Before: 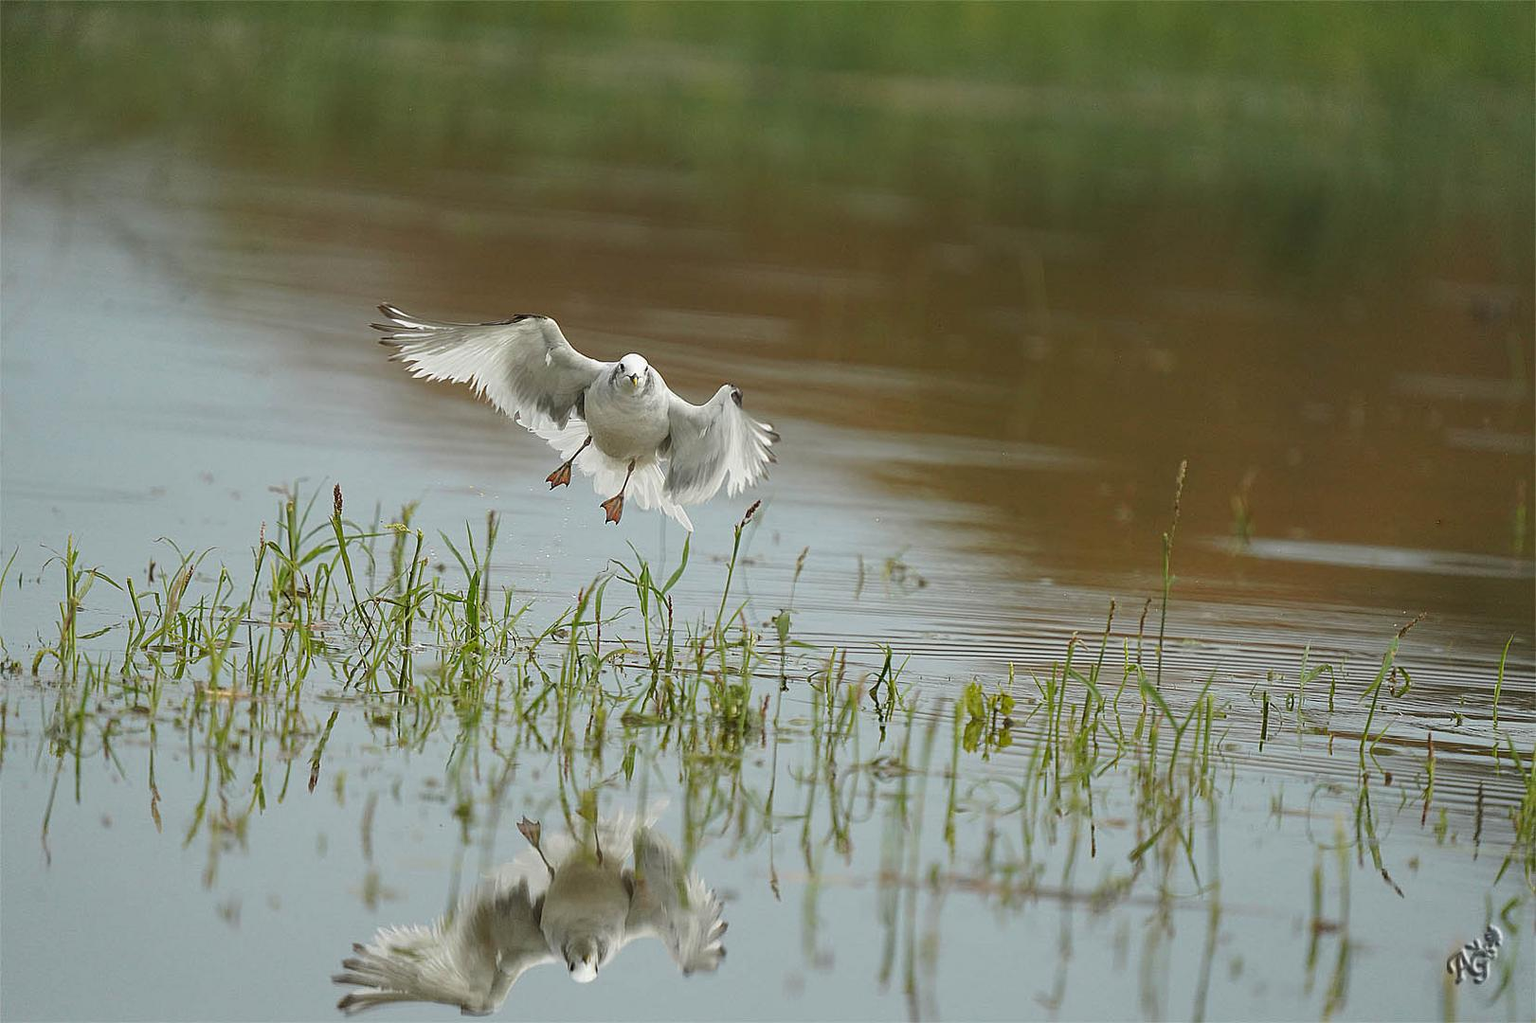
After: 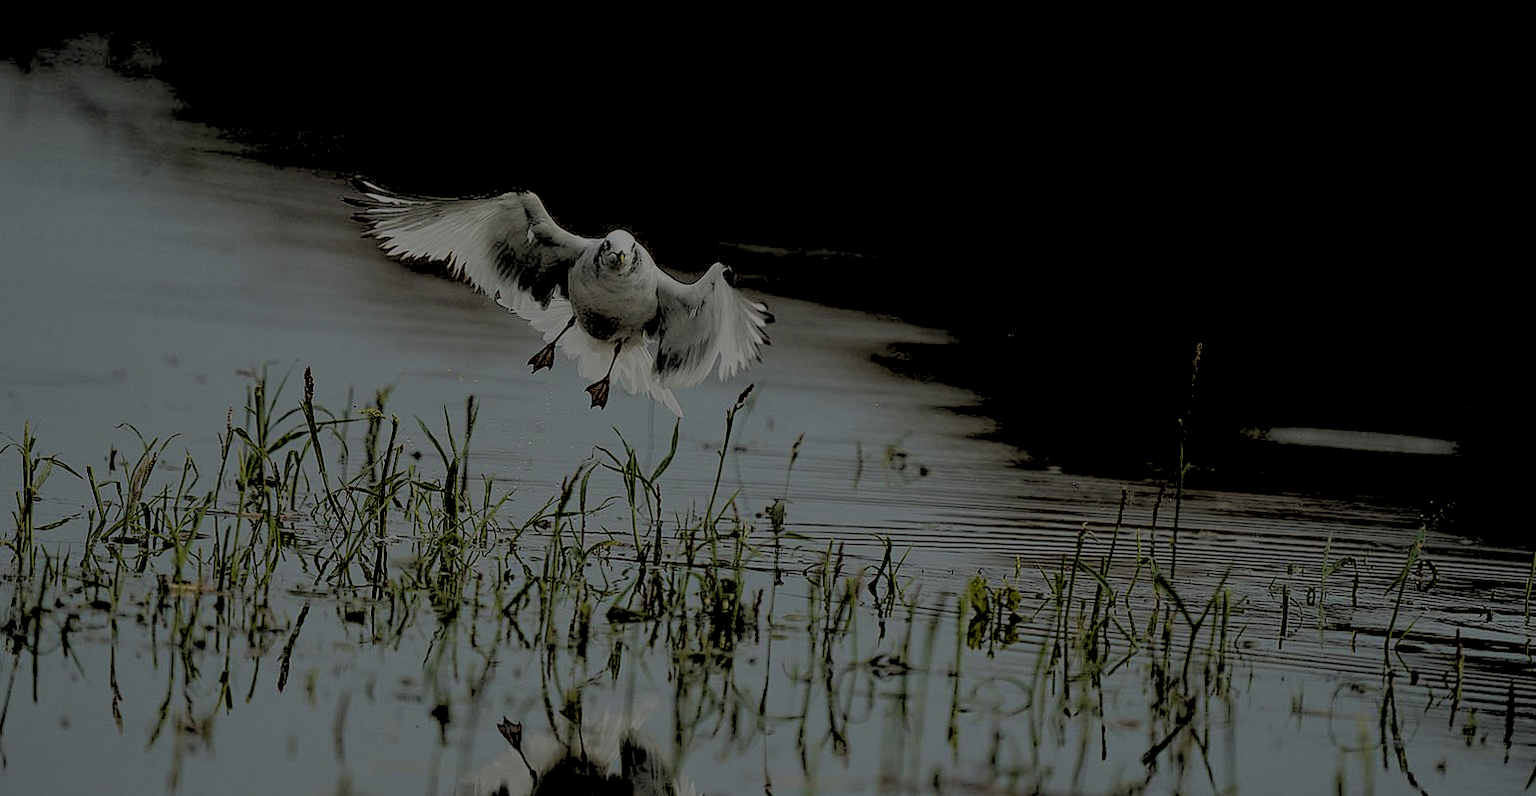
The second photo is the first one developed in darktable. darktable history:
crop and rotate: left 2.991%, top 13.302%, right 1.981%, bottom 12.636%
rgb levels: levels [[0.027, 0.429, 0.996], [0, 0.5, 1], [0, 0.5, 1]]
exposure: black level correction 0.001, exposure 0.5 EV, compensate exposure bias true, compensate highlight preservation false
